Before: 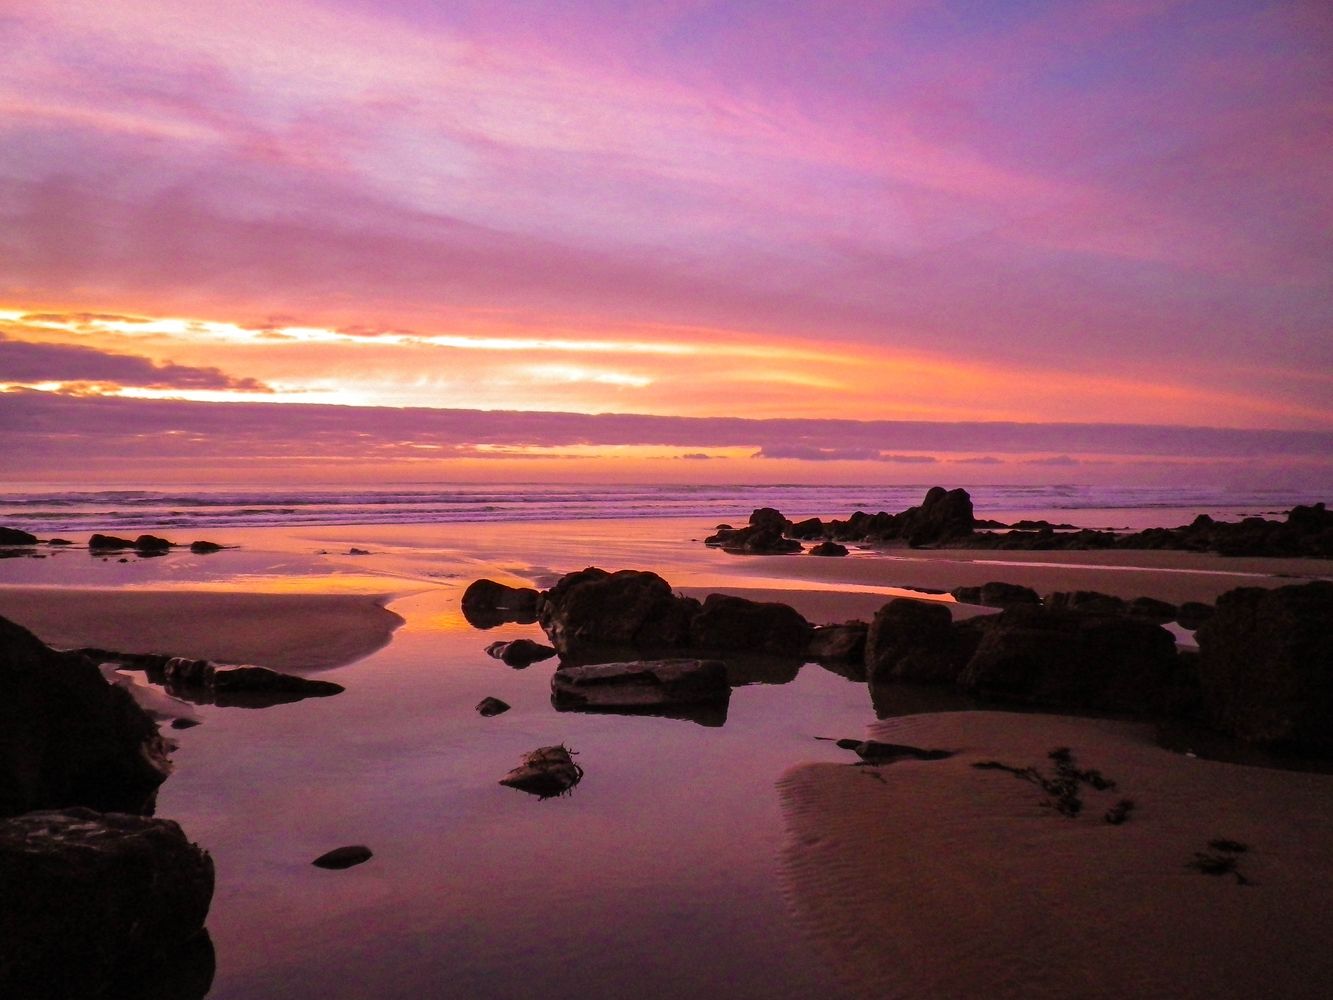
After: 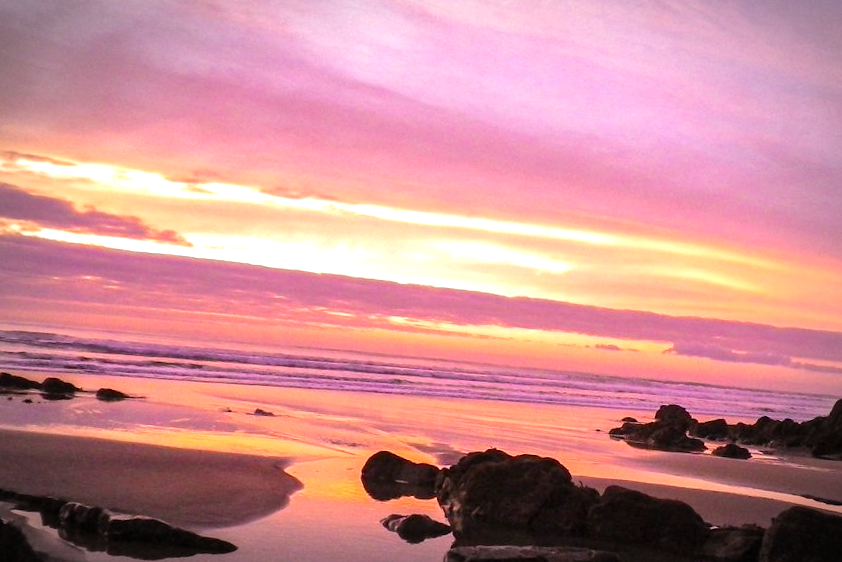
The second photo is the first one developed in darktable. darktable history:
exposure: black level correction 0, exposure 0.7 EV, compensate exposure bias true, compensate highlight preservation false
crop and rotate: angle -4.99°, left 2.122%, top 6.945%, right 27.566%, bottom 30.519%
vignetting: automatic ratio true
color zones: curves: ch2 [(0, 0.5) (0.143, 0.5) (0.286, 0.416) (0.429, 0.5) (0.571, 0.5) (0.714, 0.5) (0.857, 0.5) (1, 0.5)]
